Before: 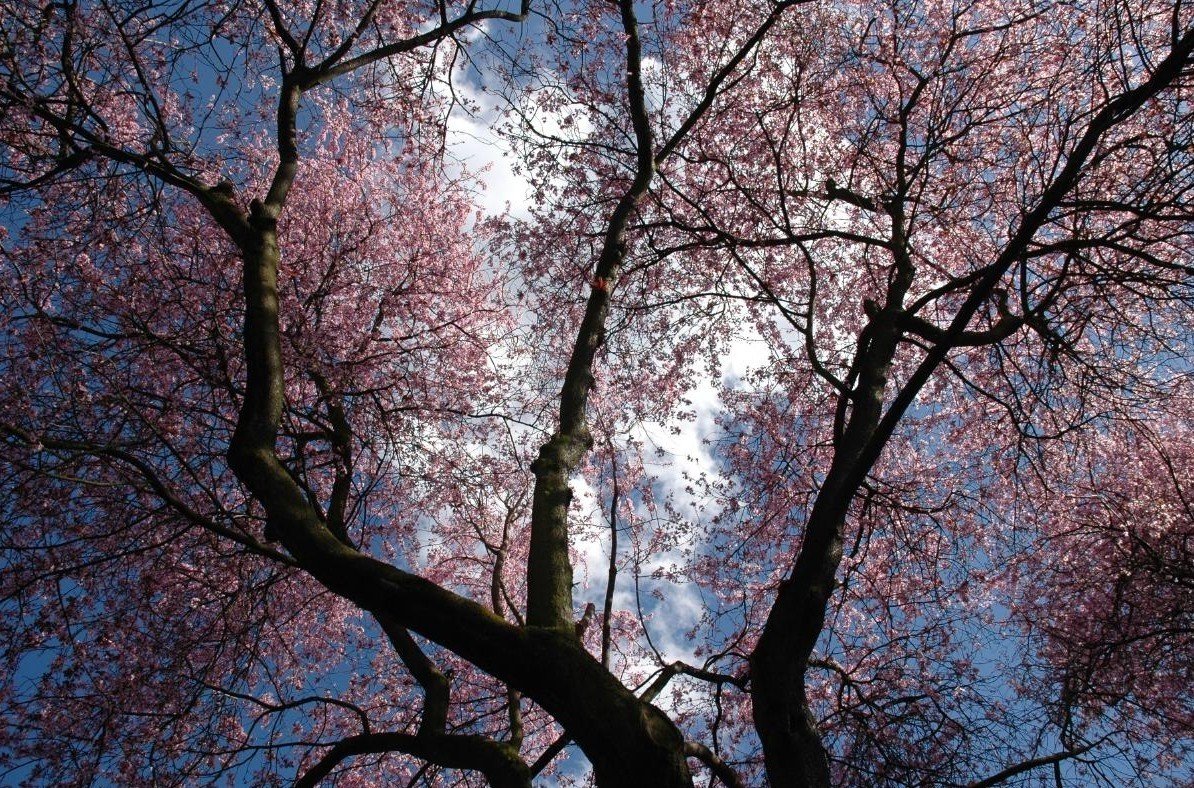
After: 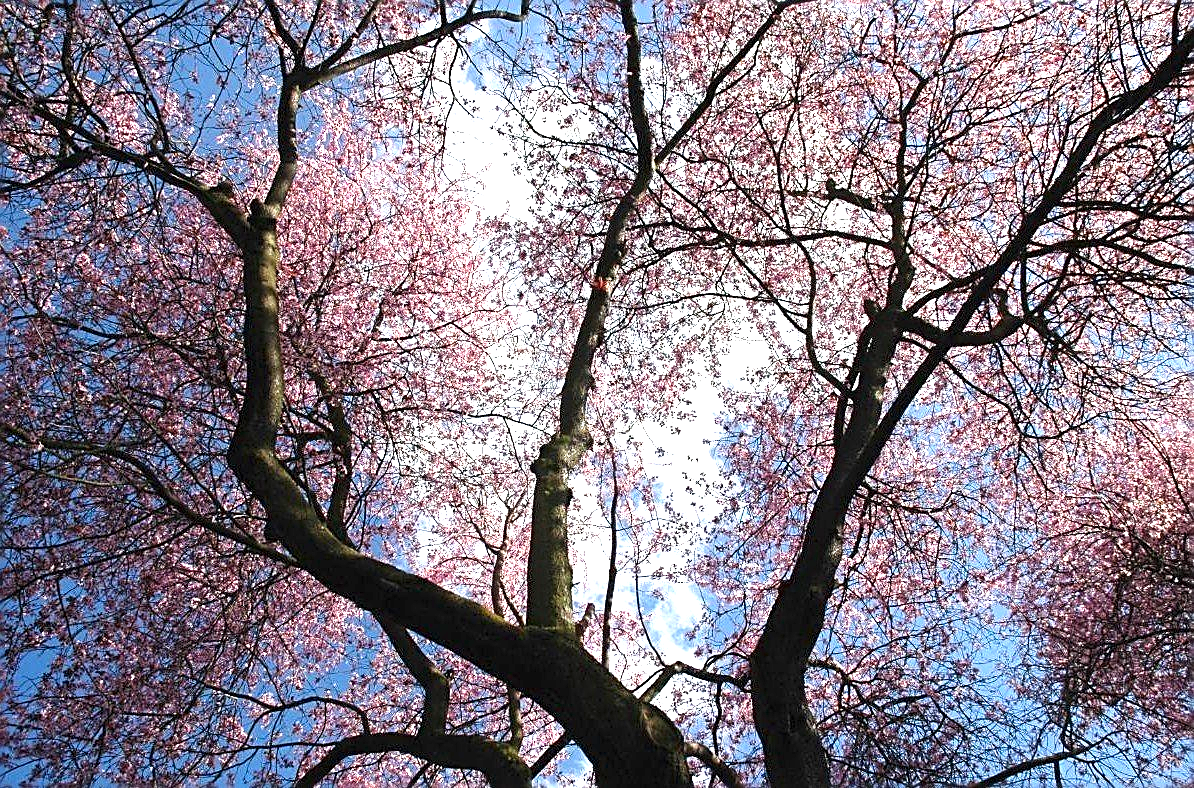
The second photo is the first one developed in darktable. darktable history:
exposure: black level correction 0, exposure 1.5 EV, compensate exposure bias true, compensate highlight preservation false
sharpen: amount 0.75
